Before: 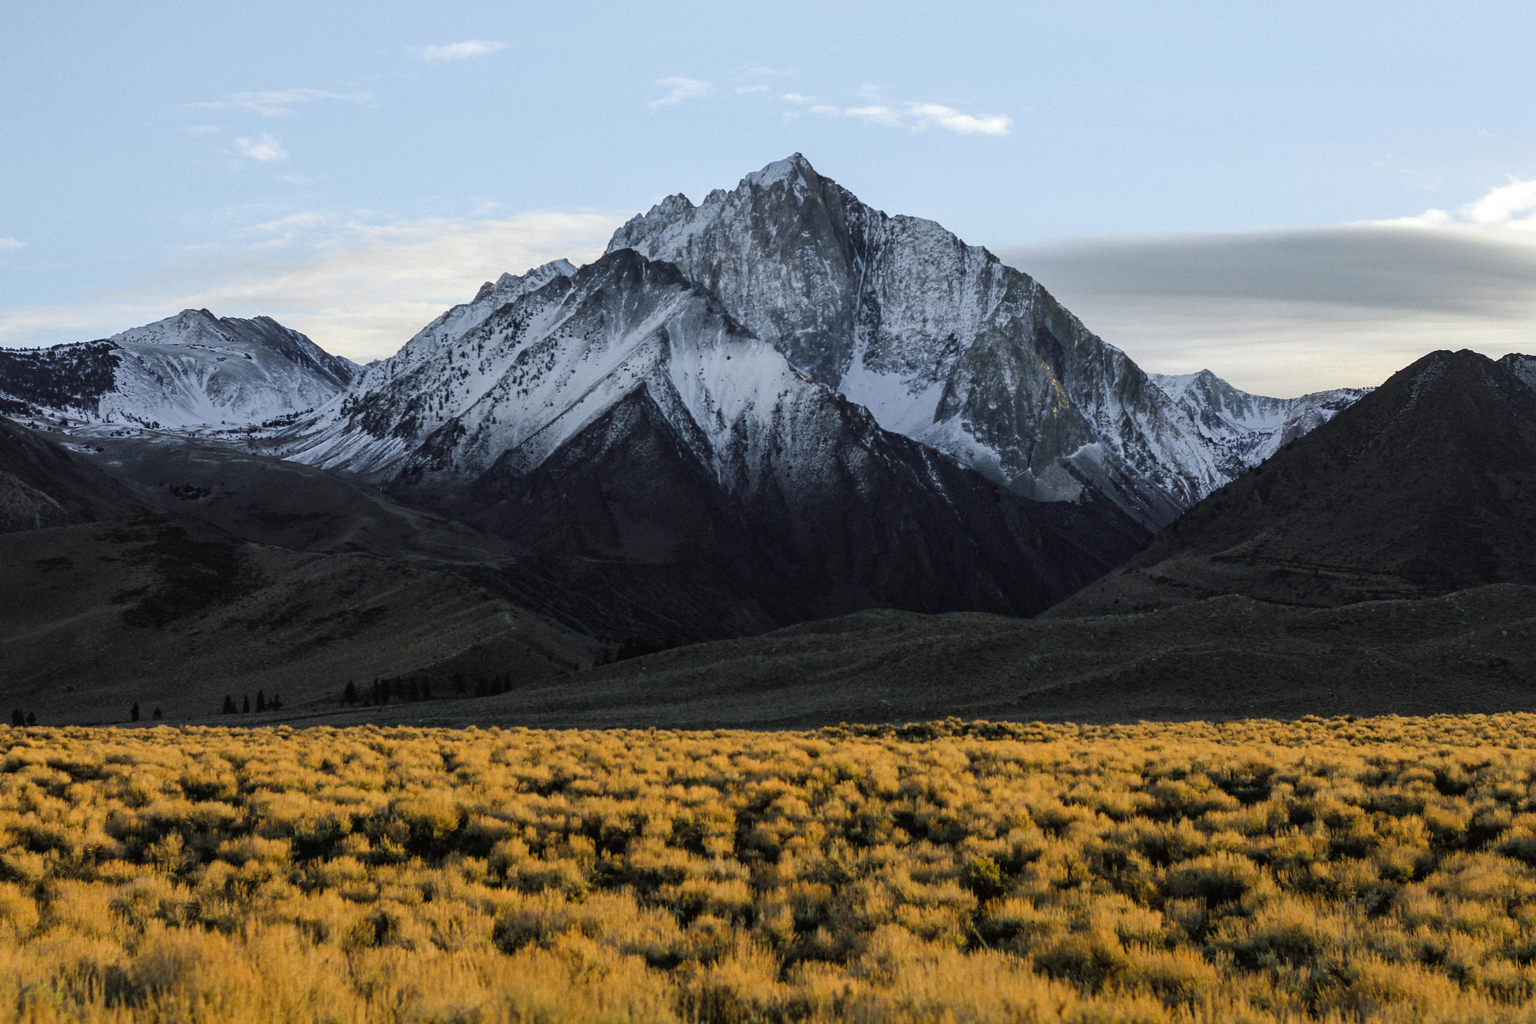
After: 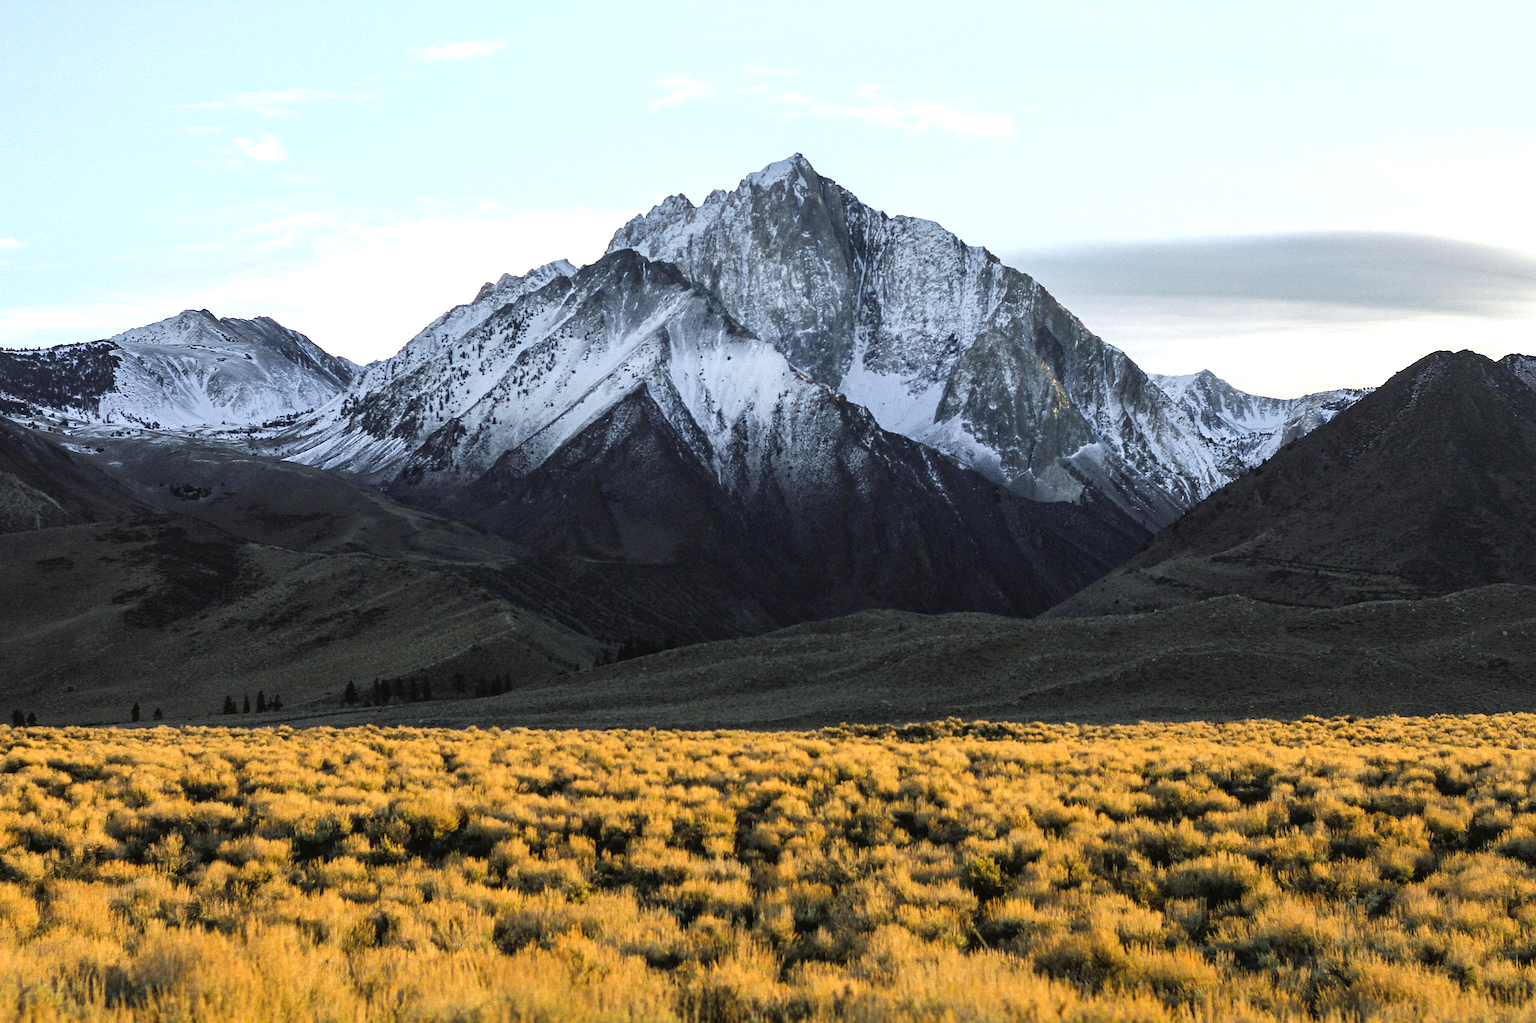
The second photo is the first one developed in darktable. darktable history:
crop: bottom 0.063%
sharpen: on, module defaults
exposure: black level correction 0, exposure 0.702 EV, compensate exposure bias true, compensate highlight preservation false
